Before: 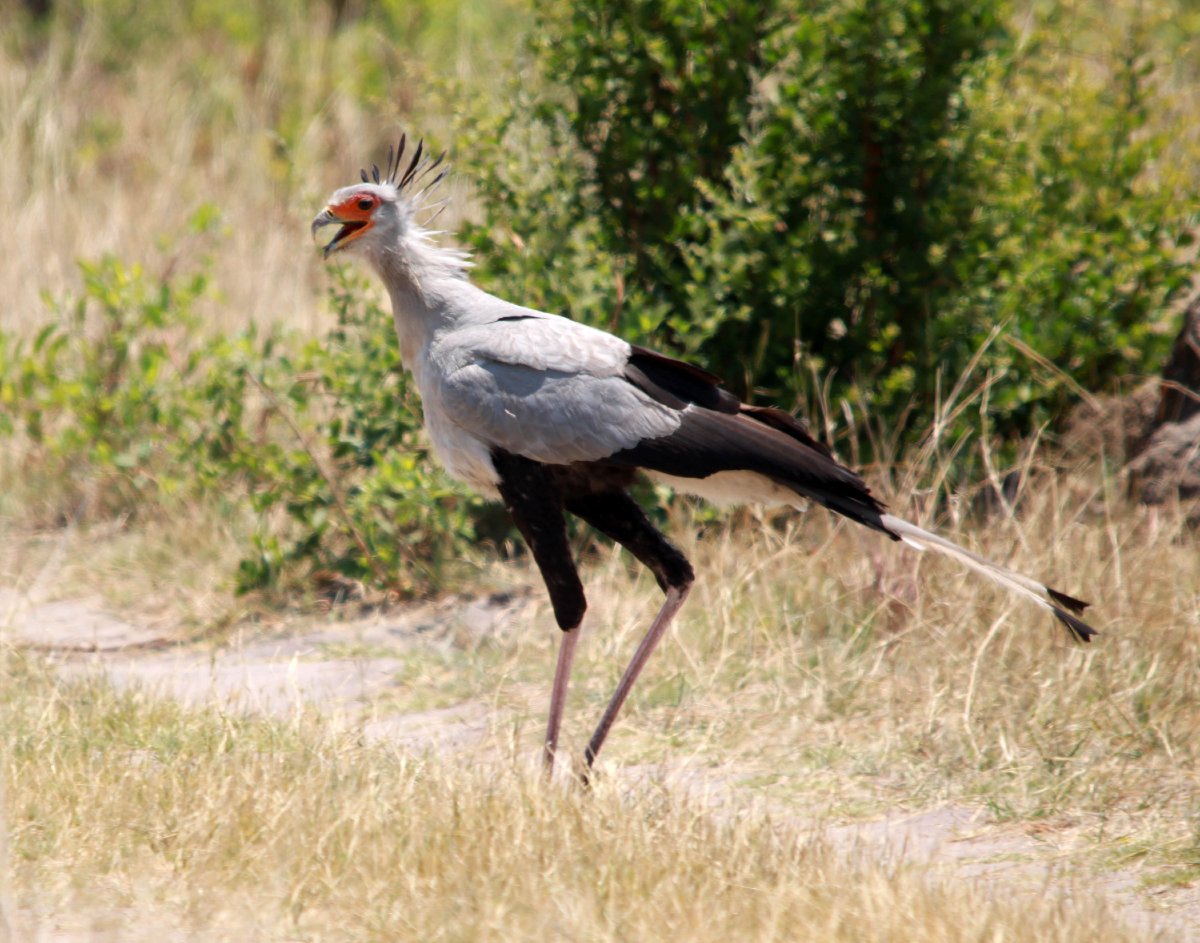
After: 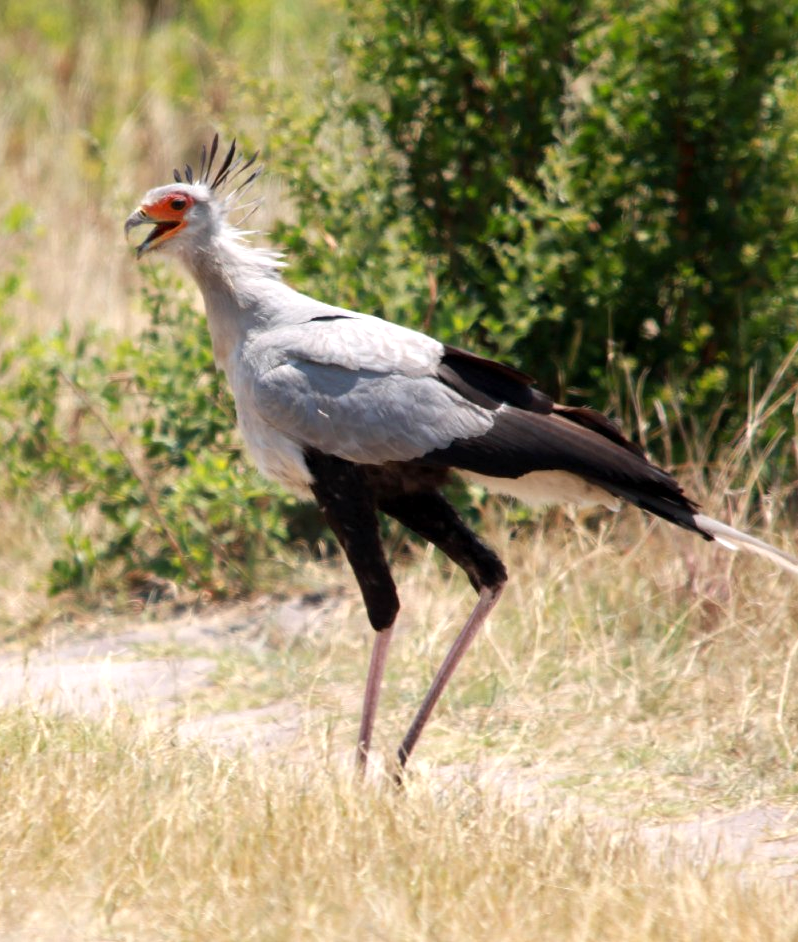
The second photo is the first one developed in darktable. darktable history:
tone equalizer: edges refinement/feathering 500, mask exposure compensation -1.57 EV, preserve details no
crop and rotate: left 15.648%, right 17.807%
exposure: exposure 0.201 EV, compensate exposure bias true, compensate highlight preservation false
